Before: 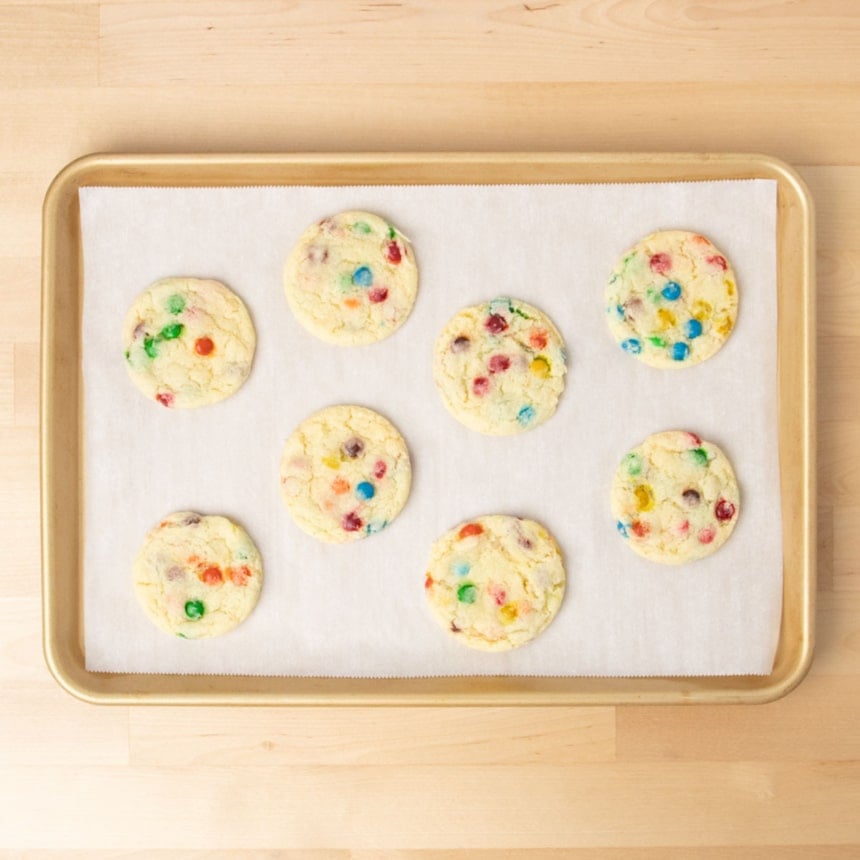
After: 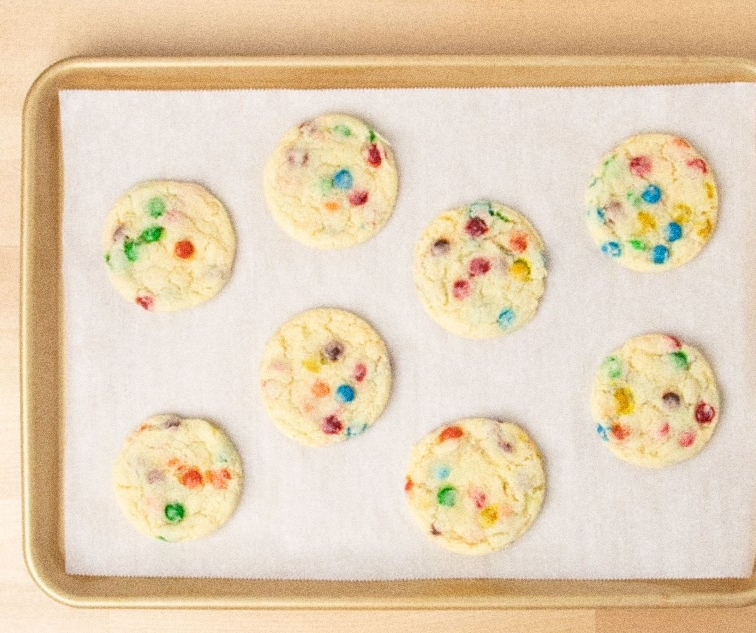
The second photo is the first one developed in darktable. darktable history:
grain: coarseness 0.09 ISO, strength 40%
crop and rotate: left 2.425%, top 11.305%, right 9.6%, bottom 15.08%
